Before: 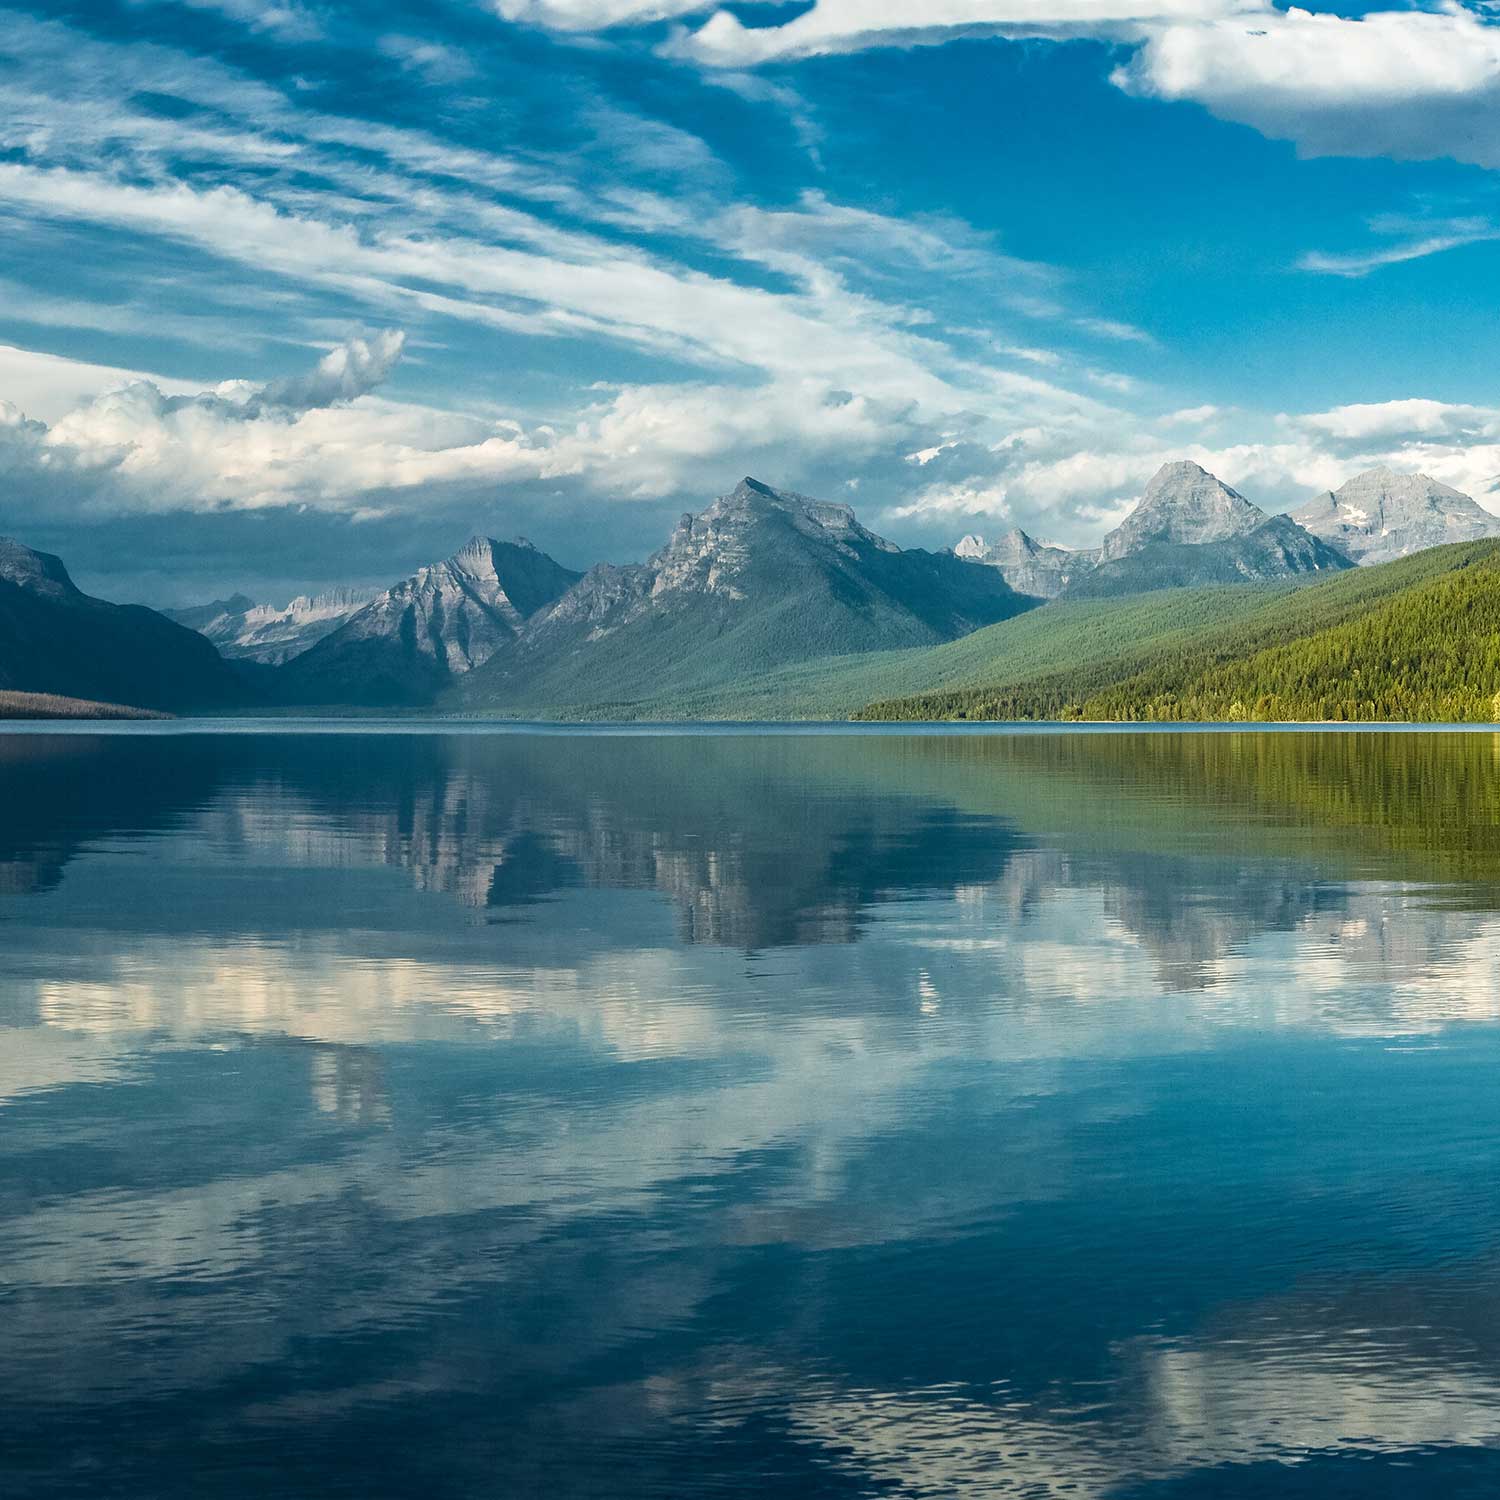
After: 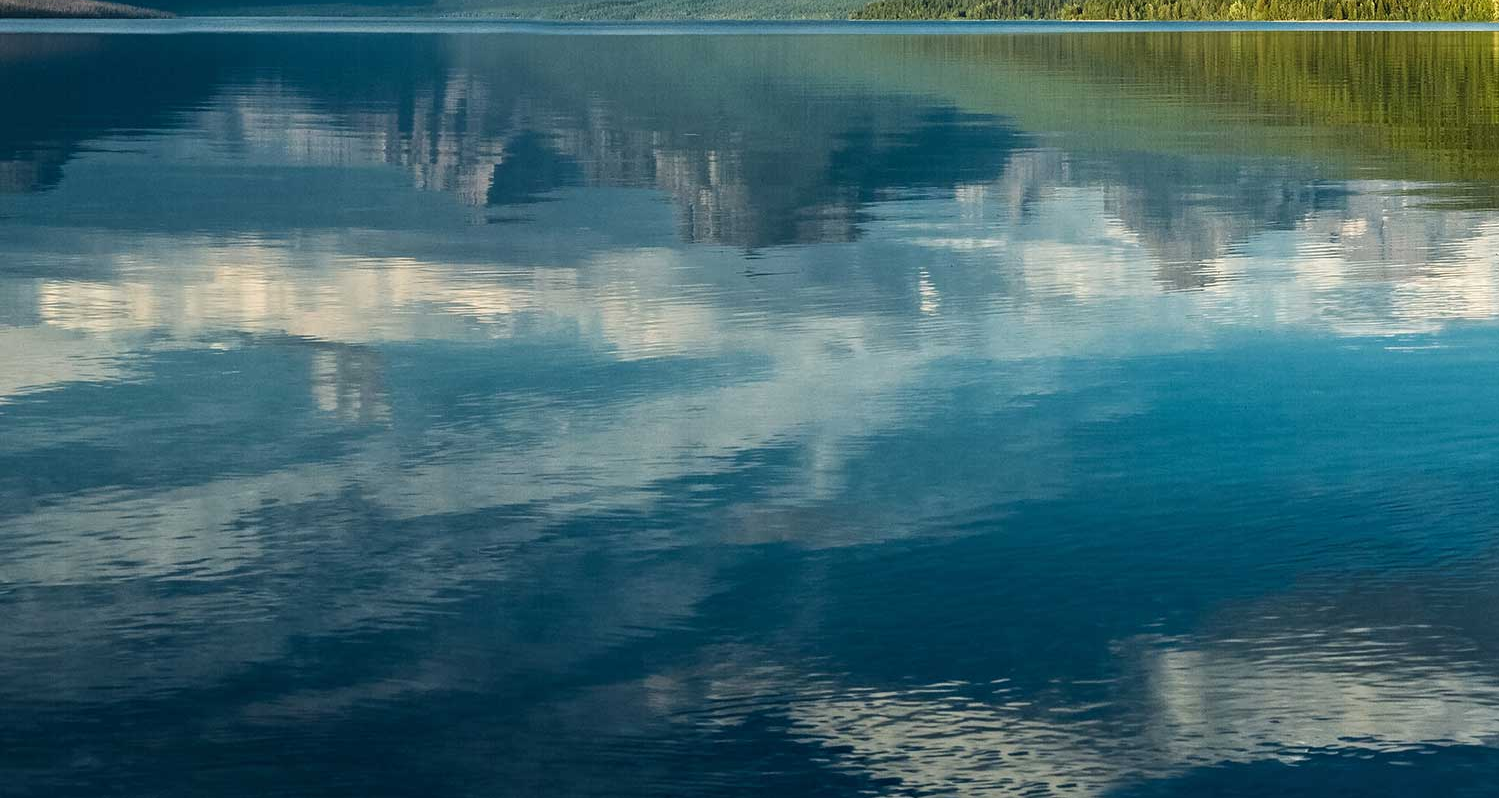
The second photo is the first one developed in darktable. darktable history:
crop and rotate: top 46.757%, right 0.044%
